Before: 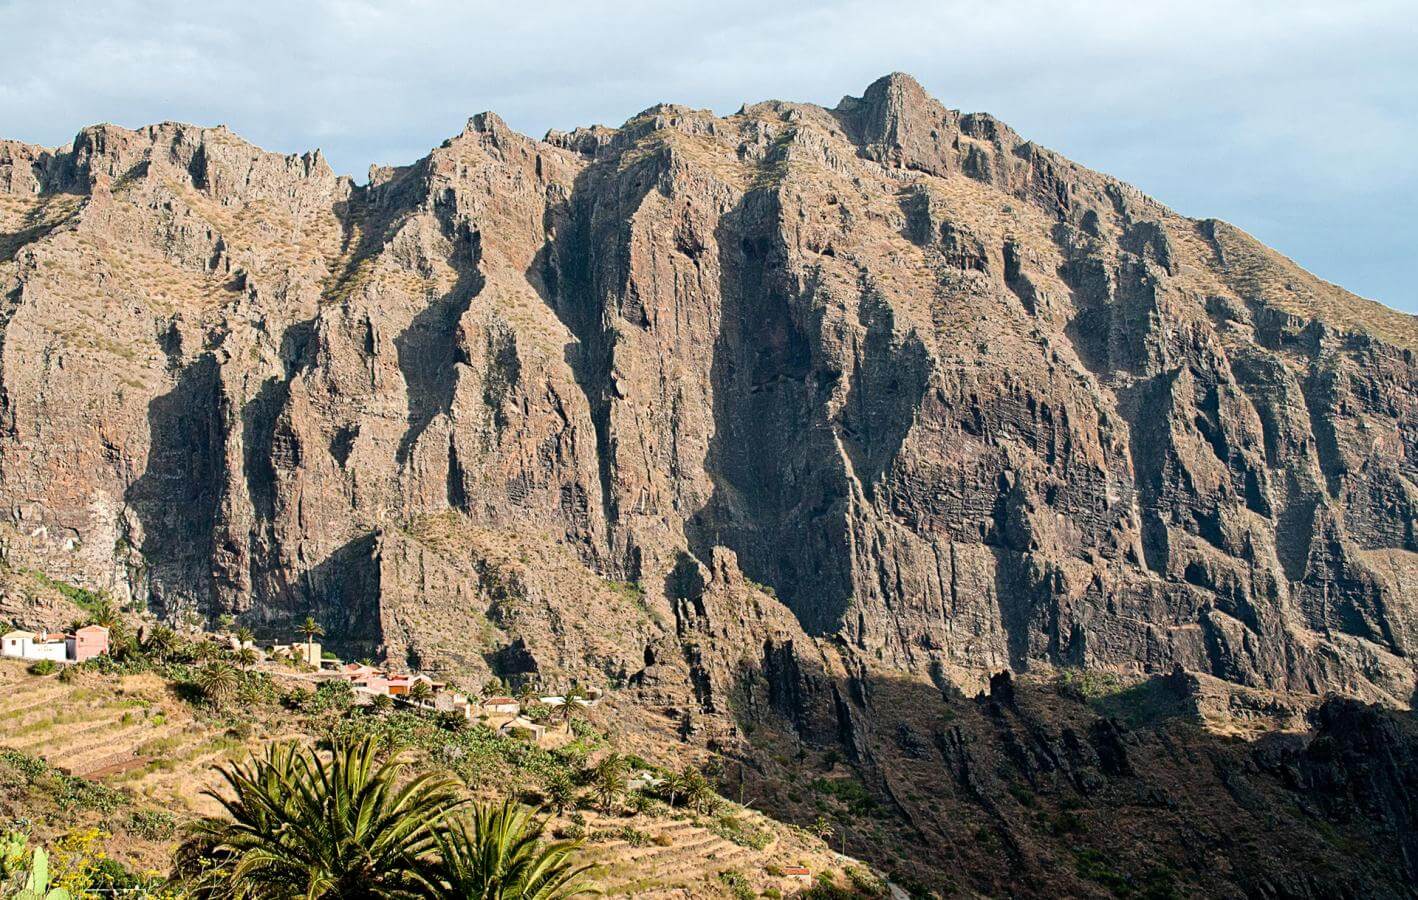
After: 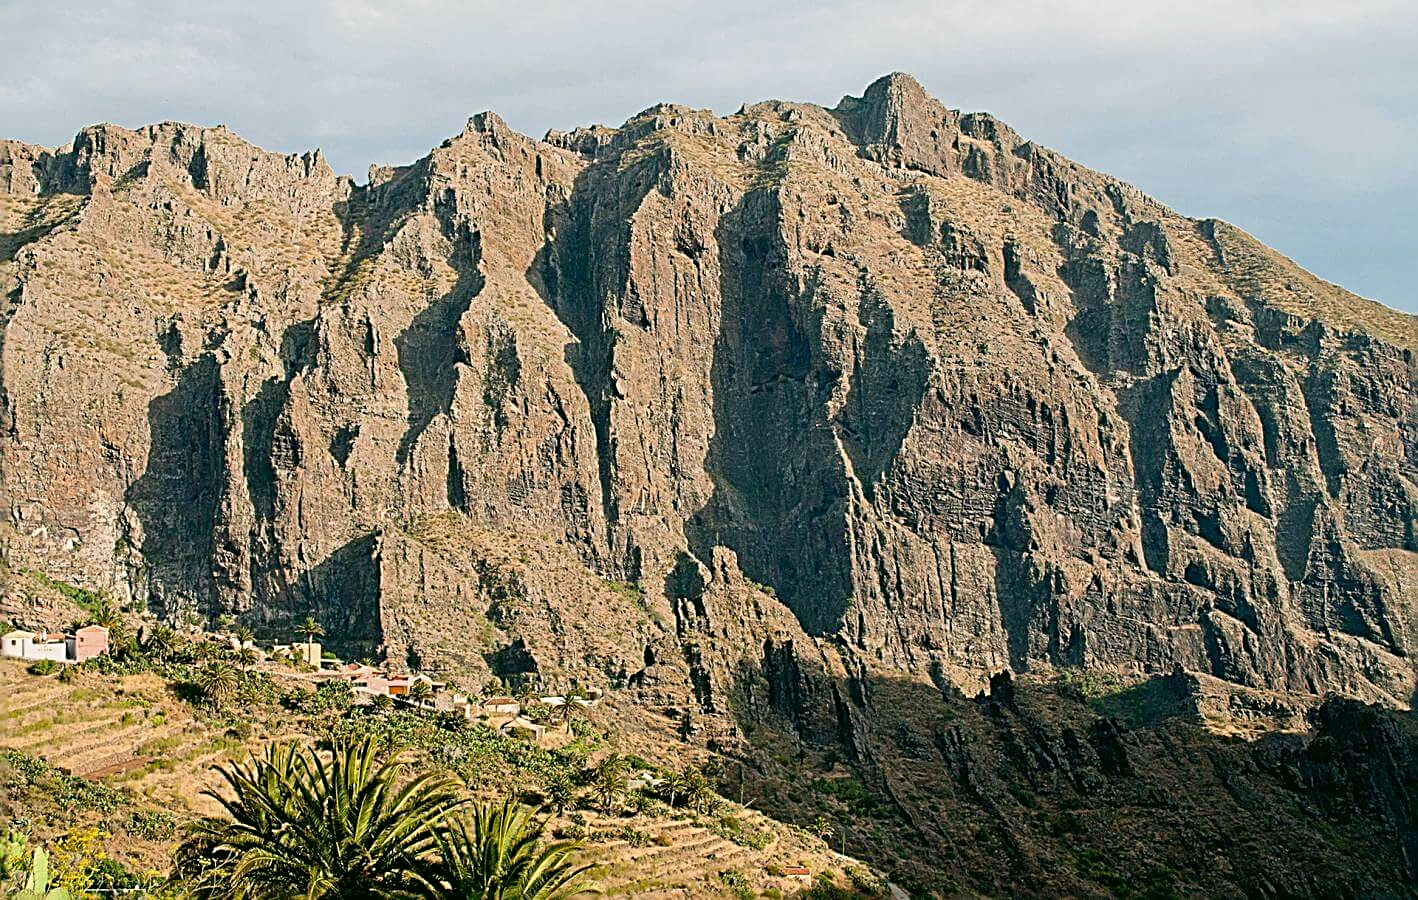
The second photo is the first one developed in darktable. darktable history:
color balance rgb: contrast -10%
sharpen: radius 2.817, amount 0.715
color correction: highlights a* 4.02, highlights b* 4.98, shadows a* -7.55, shadows b* 4.98
